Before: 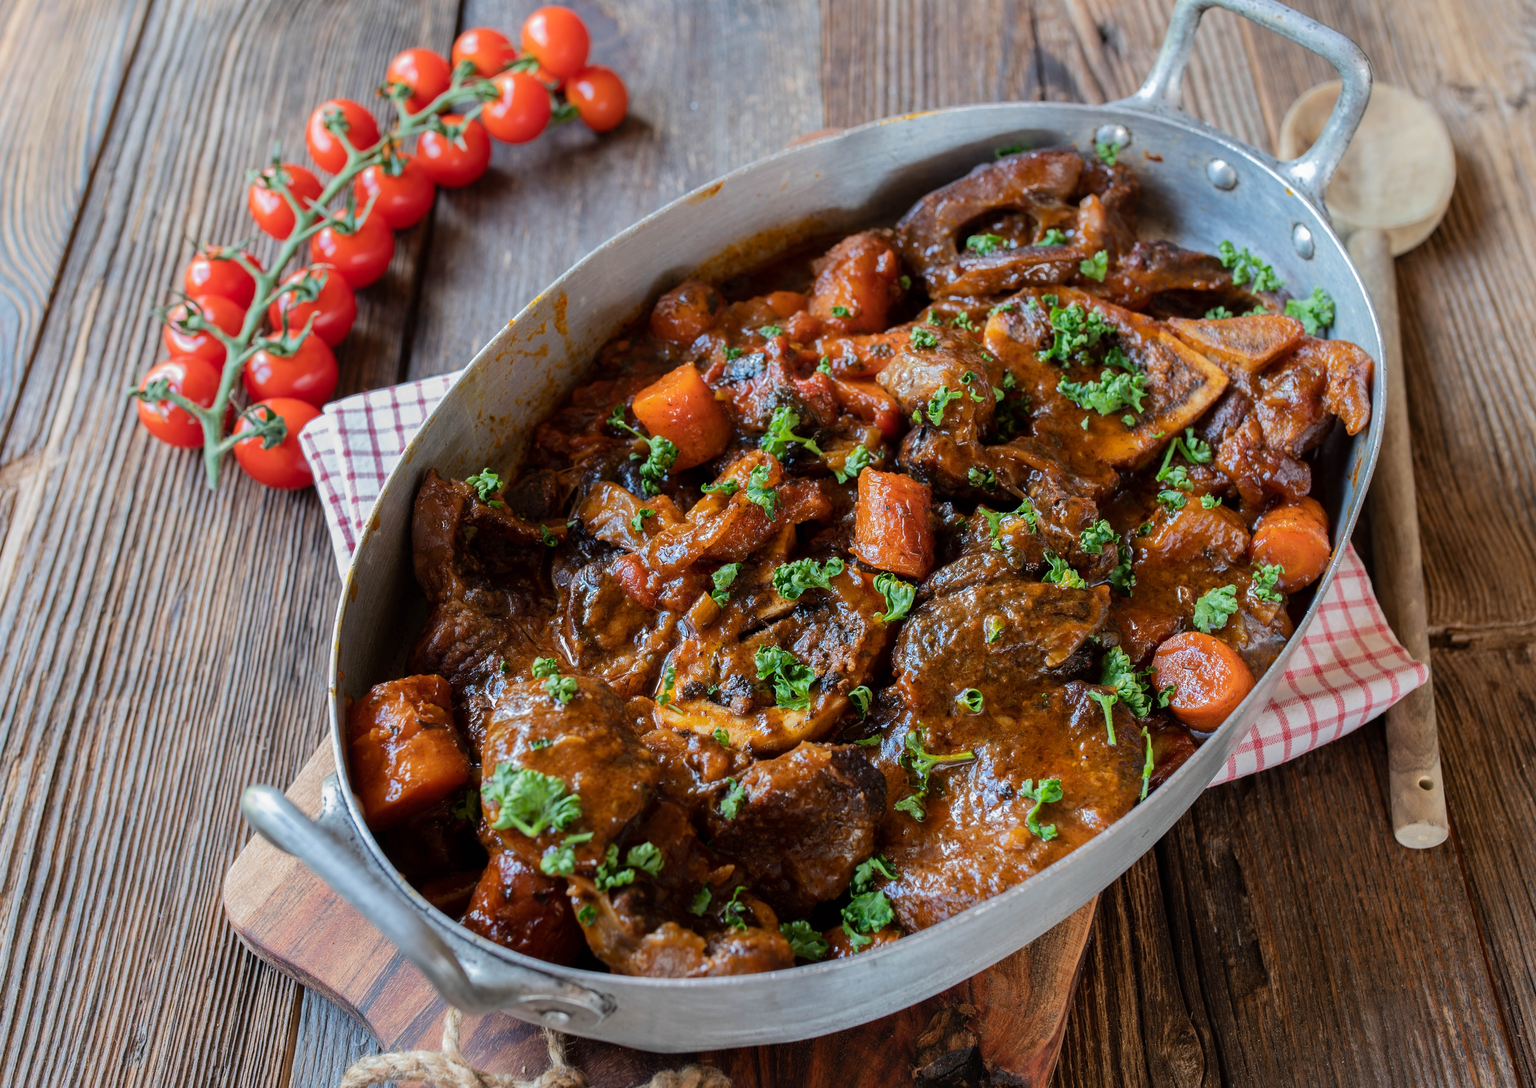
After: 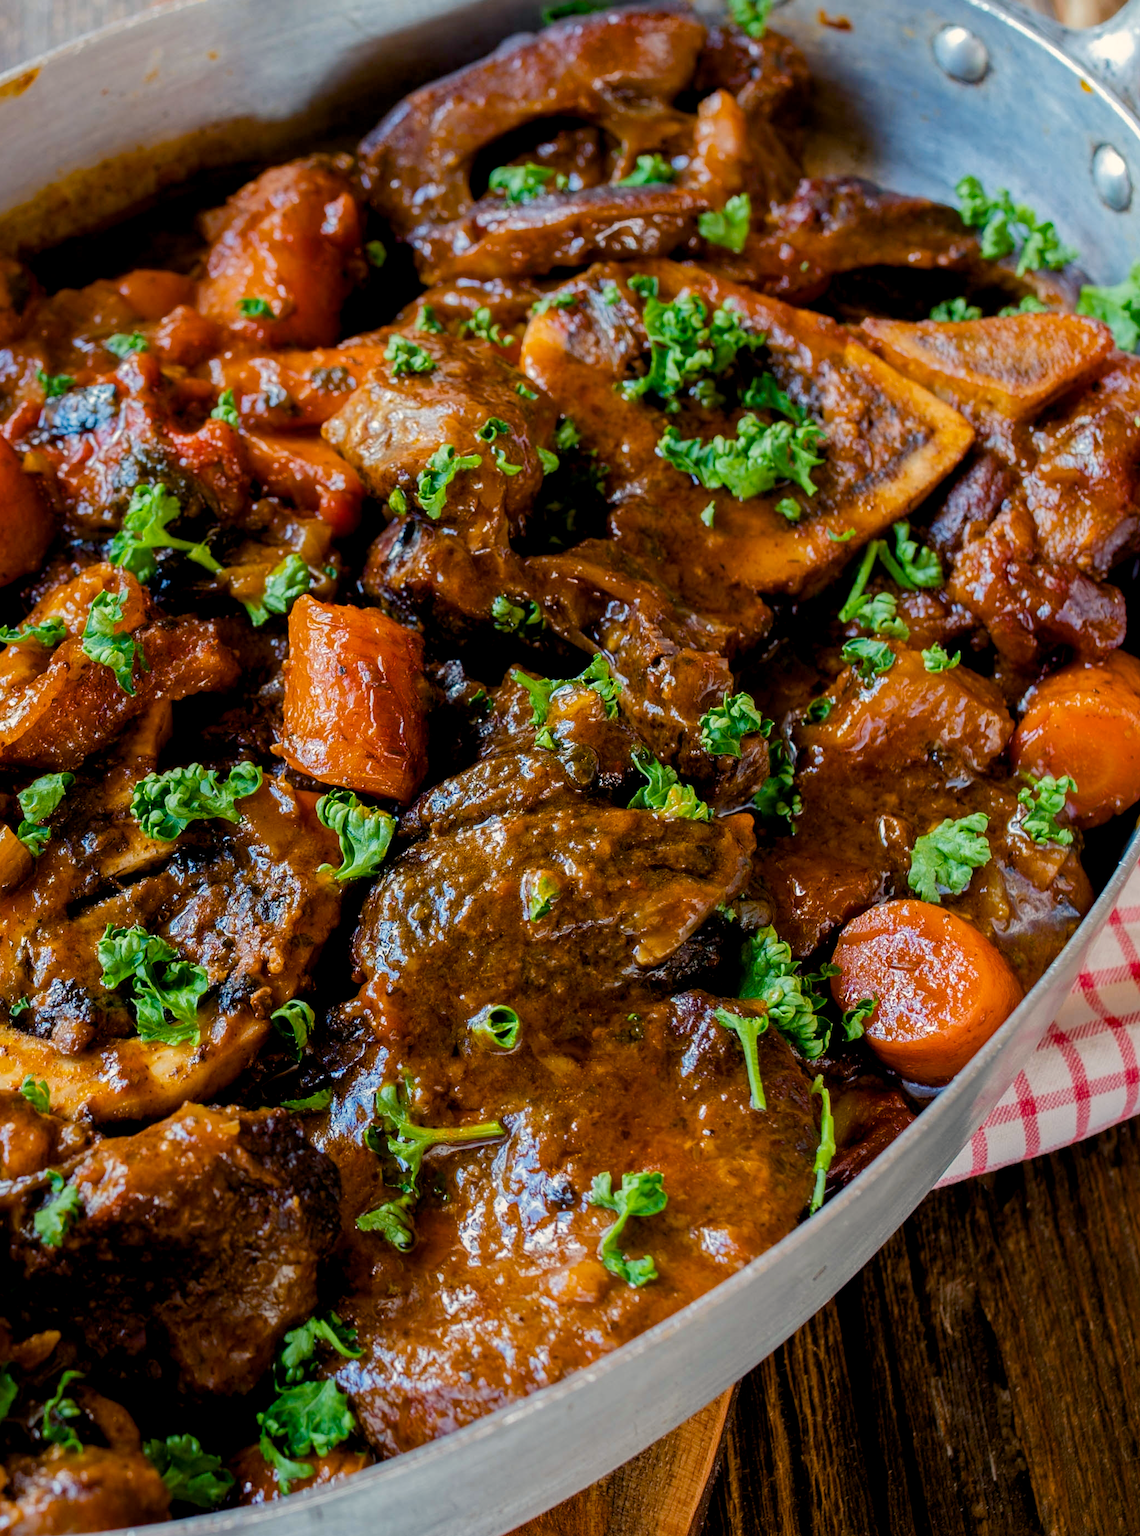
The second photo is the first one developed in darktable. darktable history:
crop: left 45.721%, top 13.393%, right 14.118%, bottom 10.01%
tone equalizer: on, module defaults
color balance rgb: shadows lift › chroma 3%, shadows lift › hue 240.84°, highlights gain › chroma 3%, highlights gain › hue 73.2°, global offset › luminance -0.5%, perceptual saturation grading › global saturation 20%, perceptual saturation grading › highlights -25%, perceptual saturation grading › shadows 50%, global vibrance 25.26%
